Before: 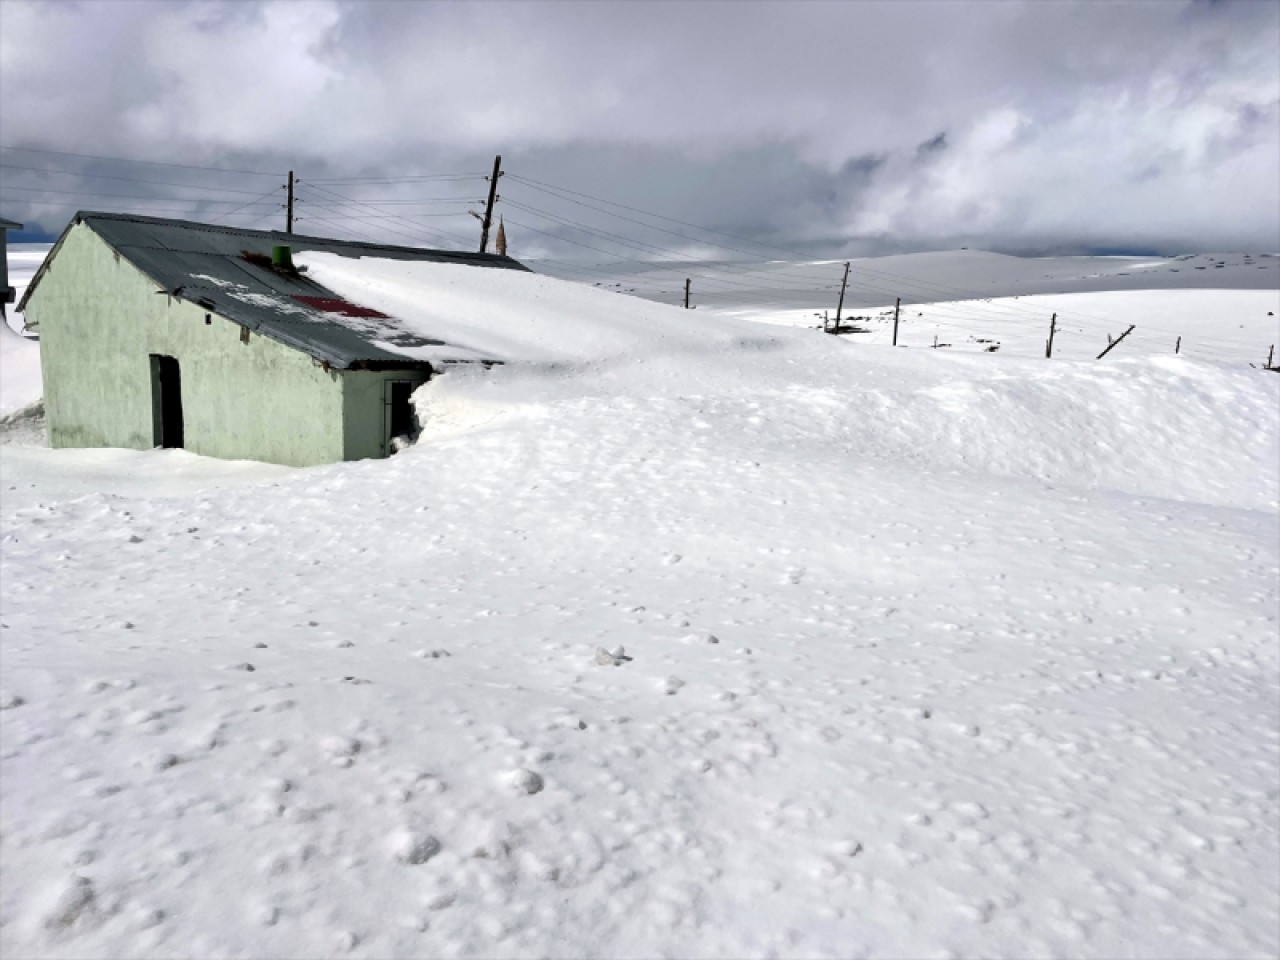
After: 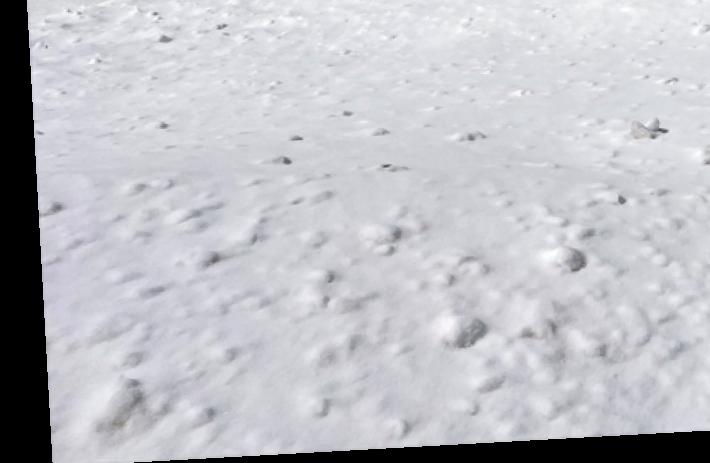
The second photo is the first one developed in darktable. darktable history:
crop and rotate: top 54.778%, right 46.61%, bottom 0.159%
rotate and perspective: rotation -3.18°, automatic cropping off
